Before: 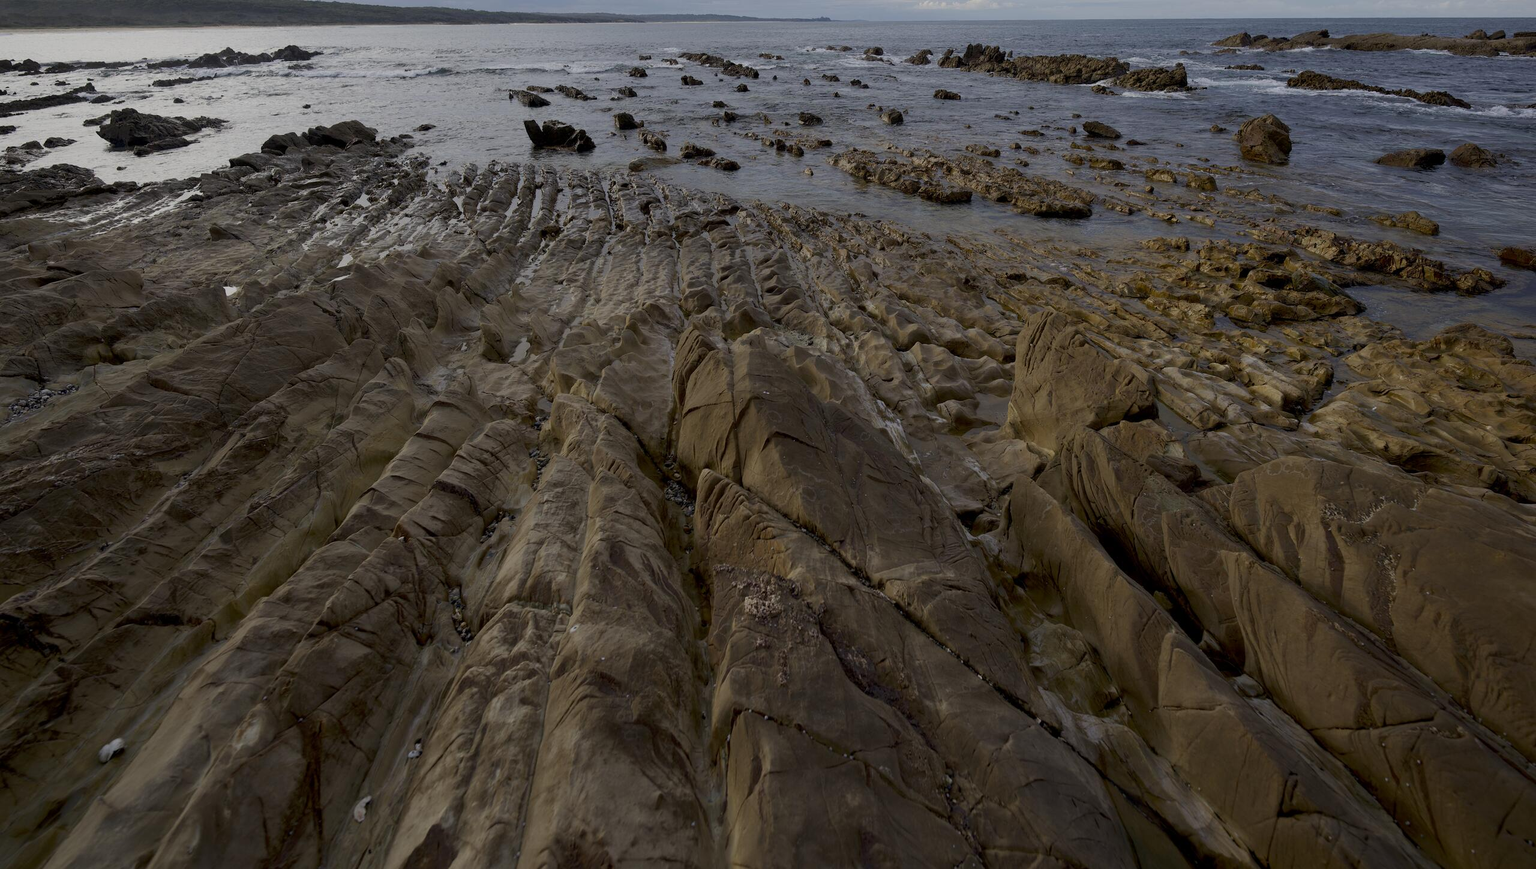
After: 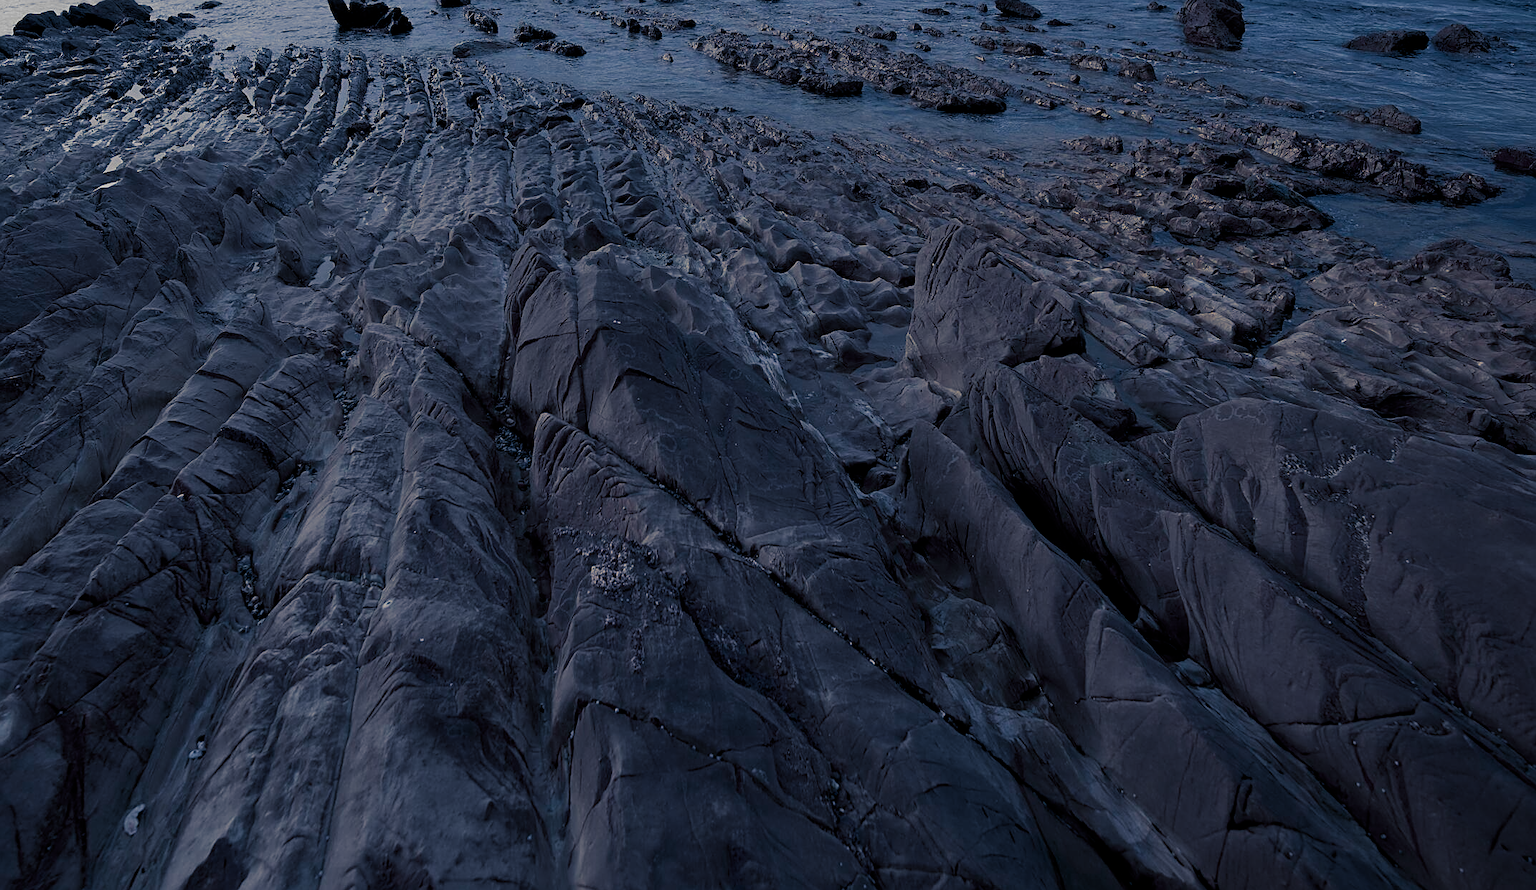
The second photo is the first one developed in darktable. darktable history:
crop: left 16.315%, top 14.246%
split-toning: shadows › hue 226.8°, shadows › saturation 0.84
sharpen: on, module defaults
